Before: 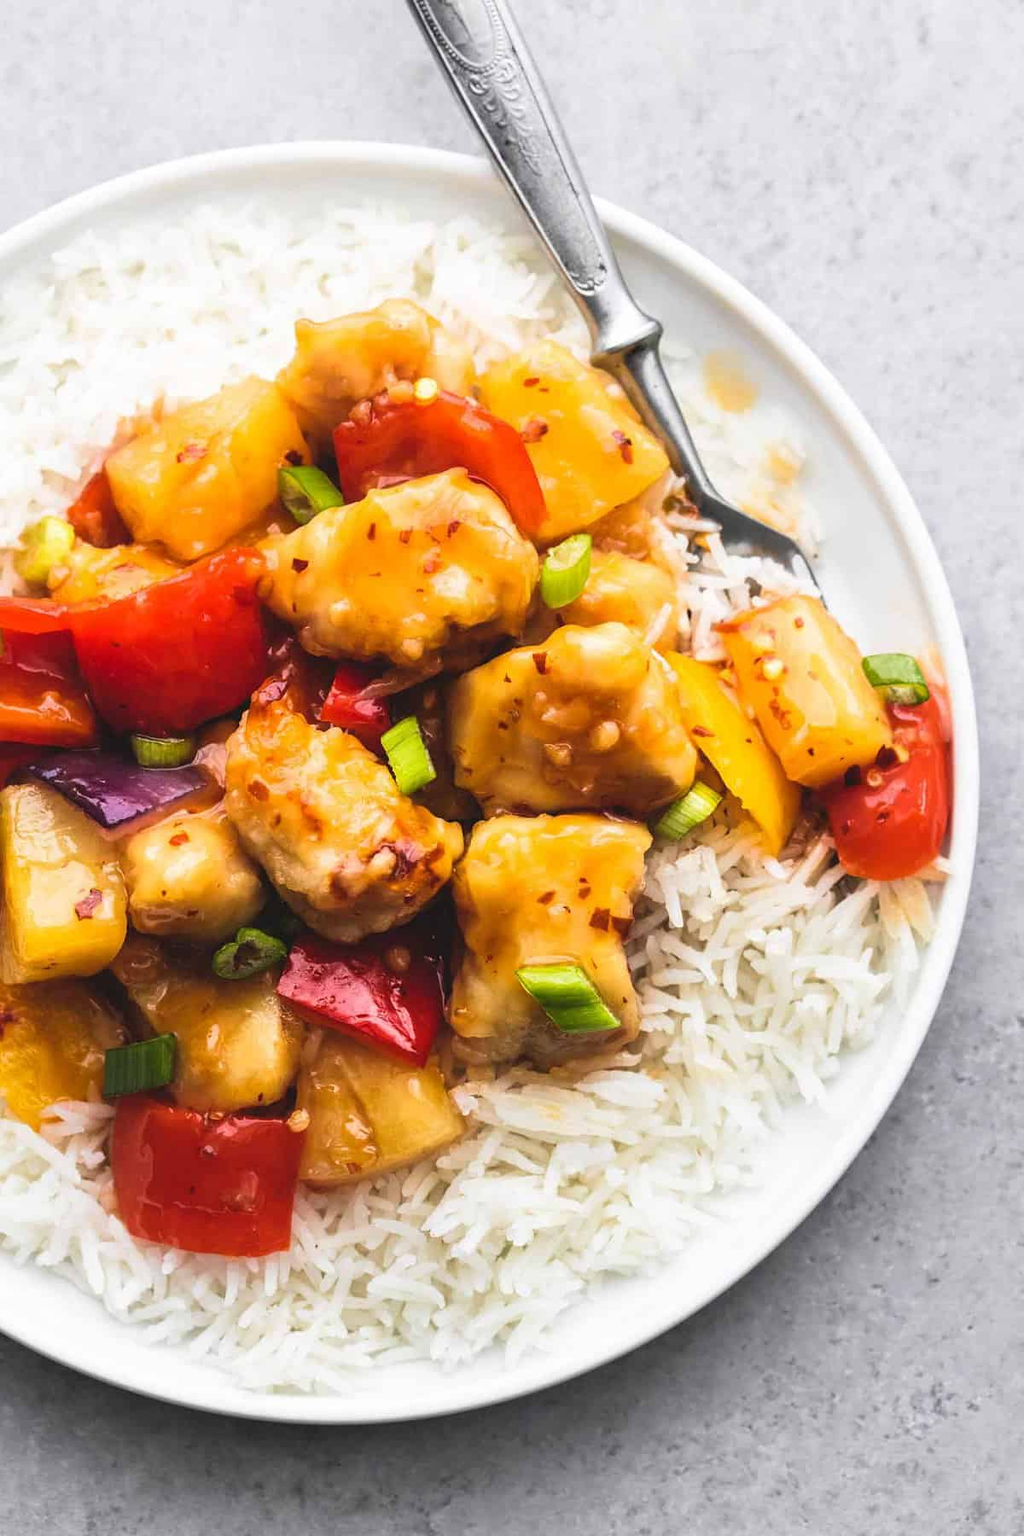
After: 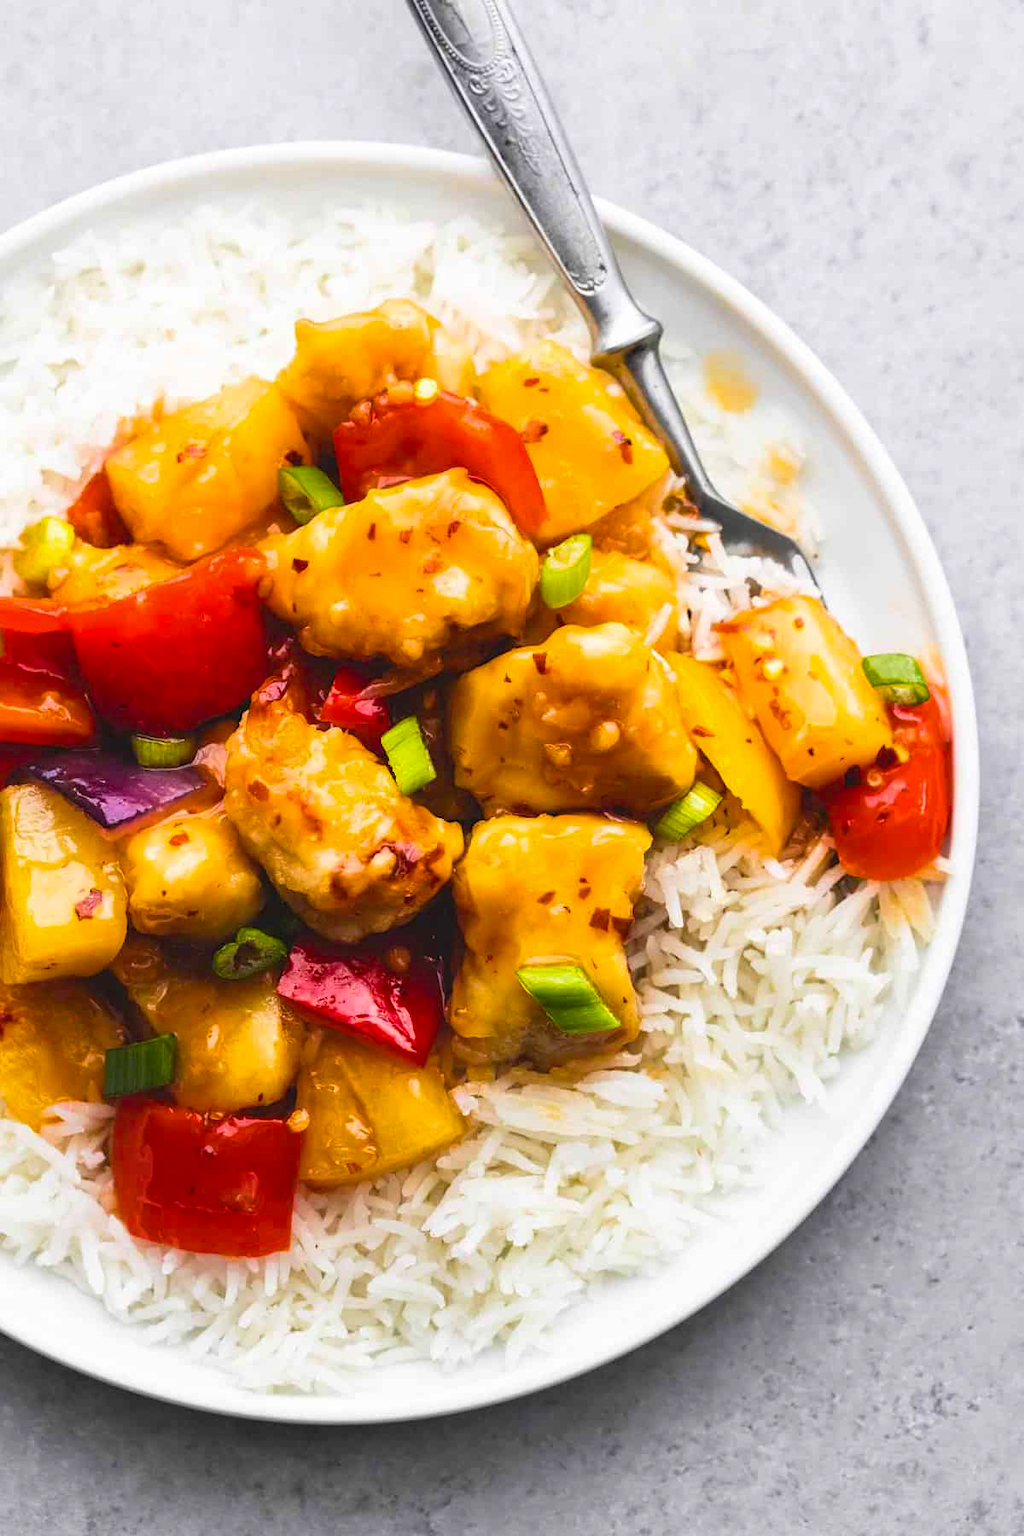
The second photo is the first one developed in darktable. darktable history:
color balance rgb: perceptual saturation grading › global saturation 30.932%
